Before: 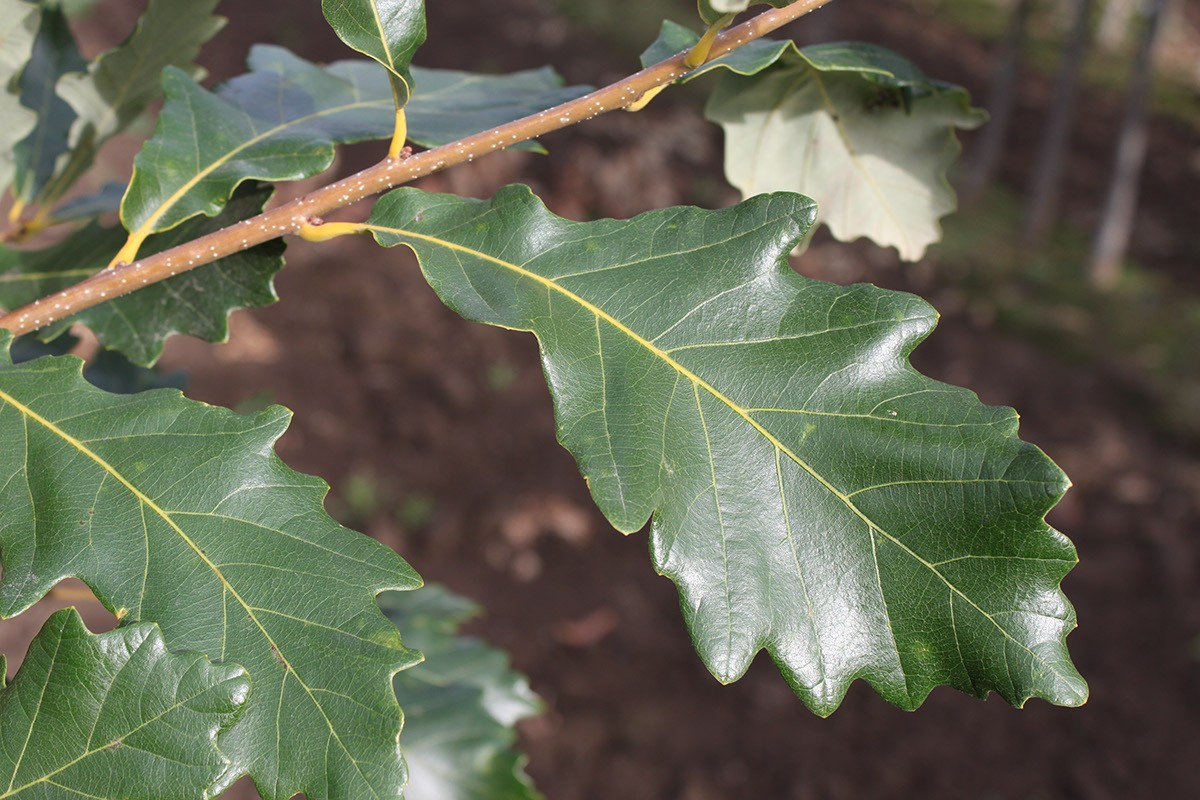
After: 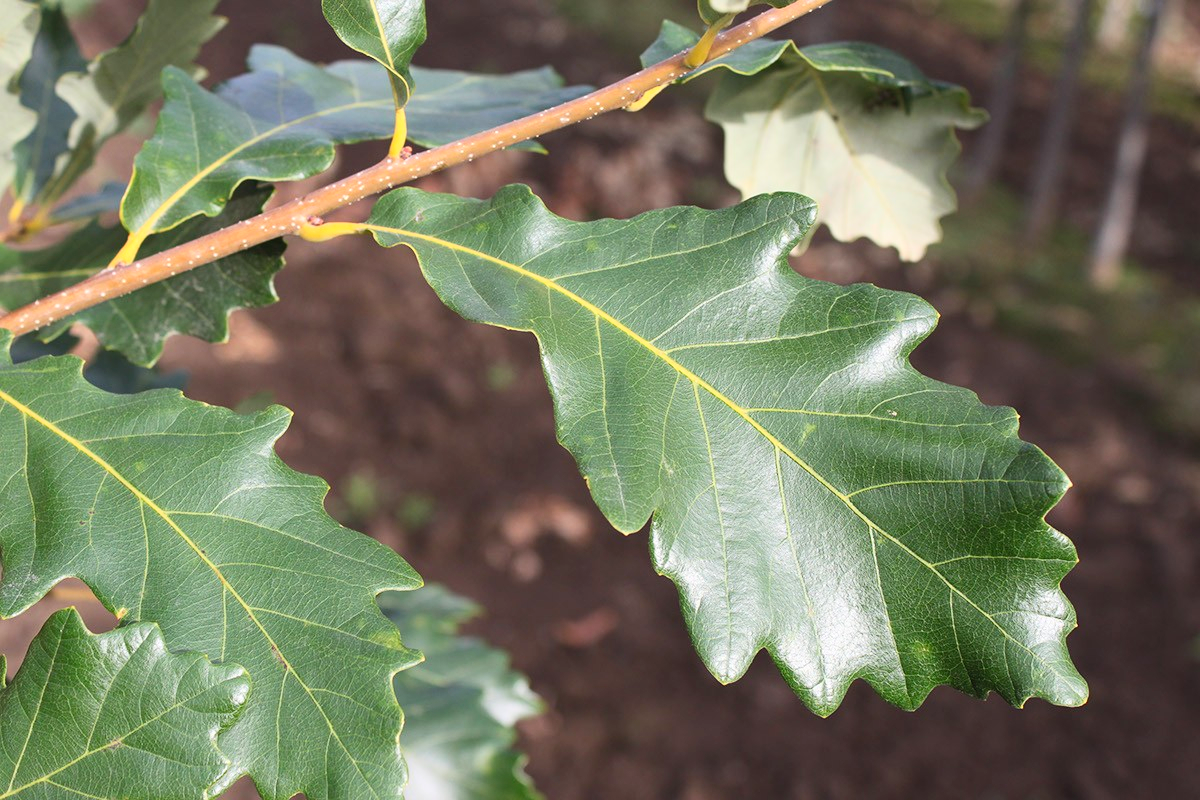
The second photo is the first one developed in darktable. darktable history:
contrast brightness saturation: contrast 0.2, brightness 0.16, saturation 0.22
color balance rgb: global vibrance 0.5%
